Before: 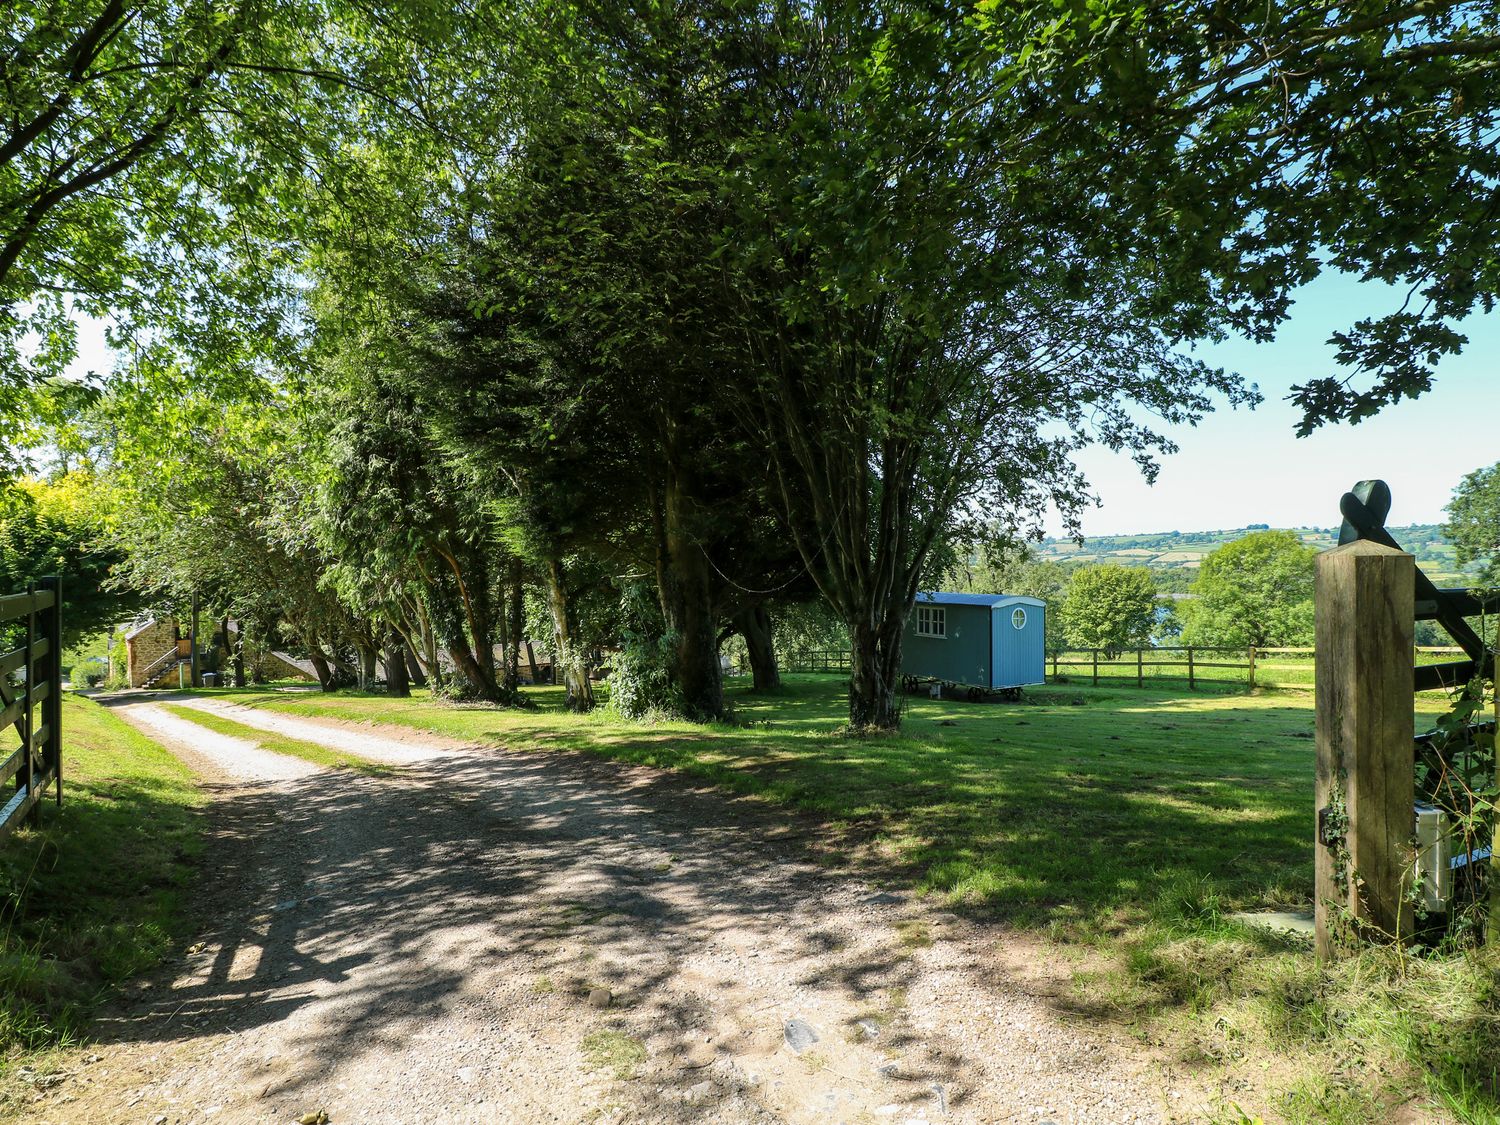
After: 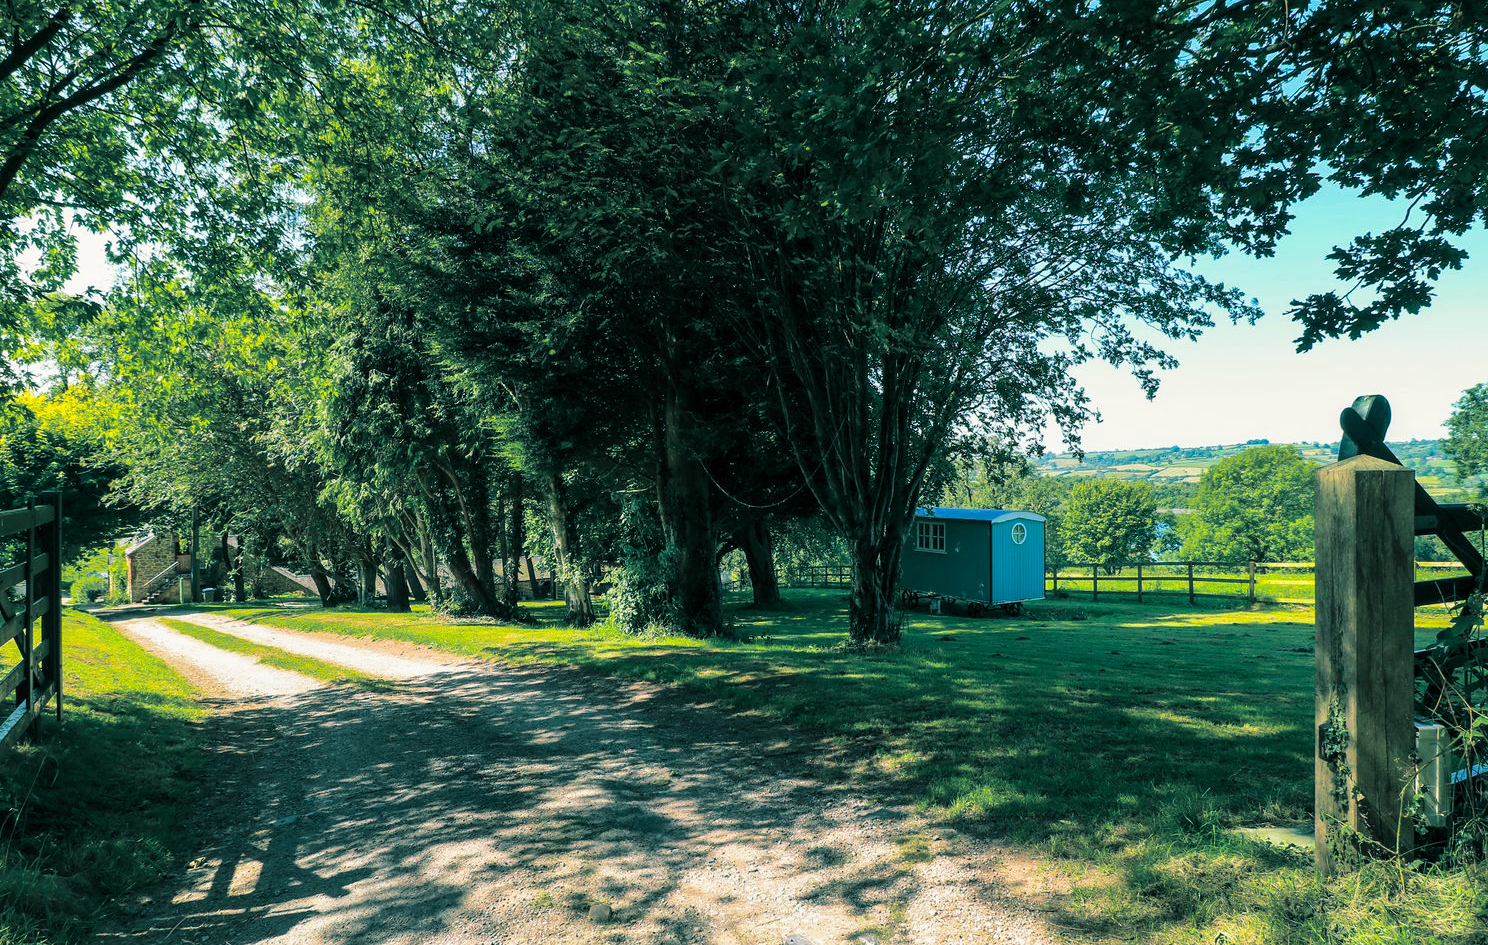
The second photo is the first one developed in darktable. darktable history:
color balance rgb: linear chroma grading › global chroma 15%, perceptual saturation grading › global saturation 30%
crop: top 7.625%, bottom 8.027%
split-toning: shadows › hue 186.43°, highlights › hue 49.29°, compress 30.29%
